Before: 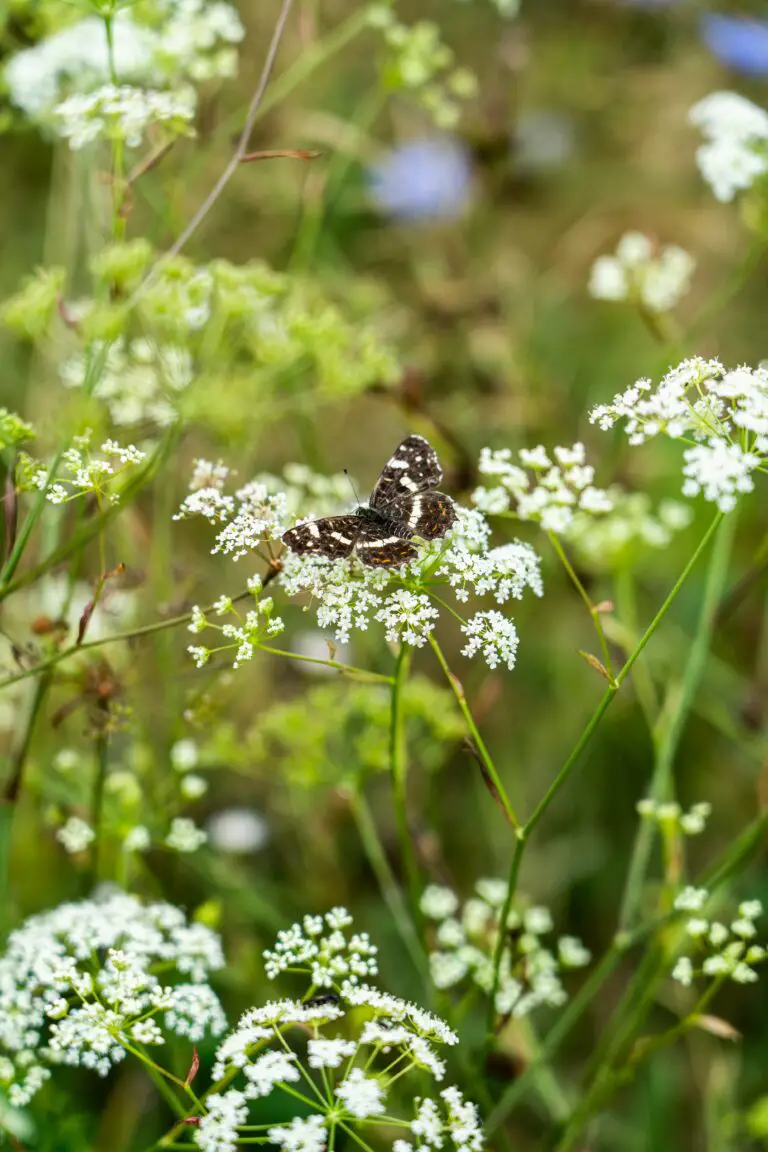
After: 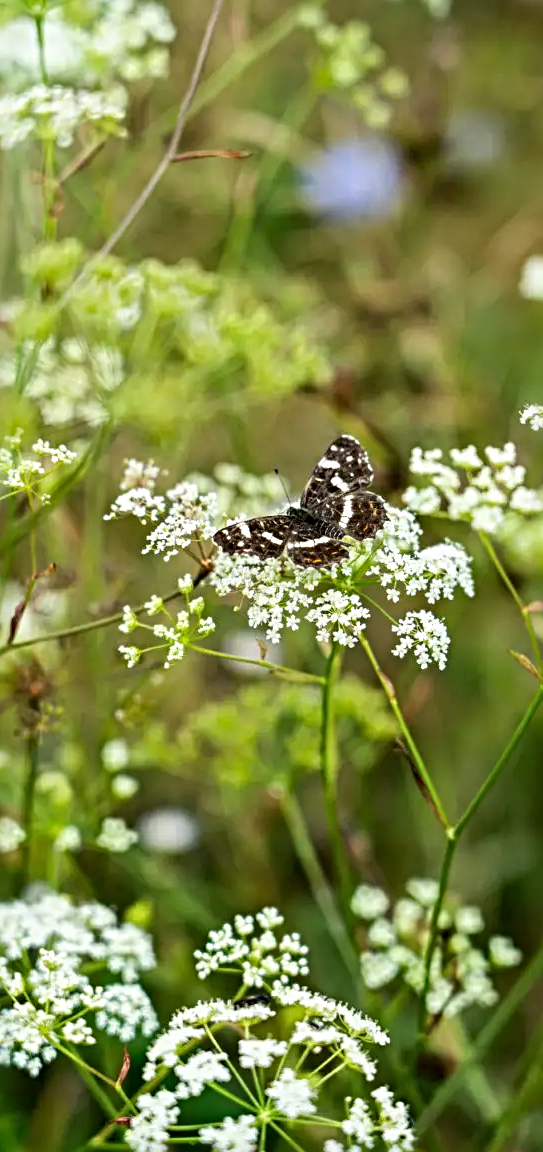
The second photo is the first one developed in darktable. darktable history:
crop and rotate: left 9.061%, right 20.142%
sharpen: radius 4.883
